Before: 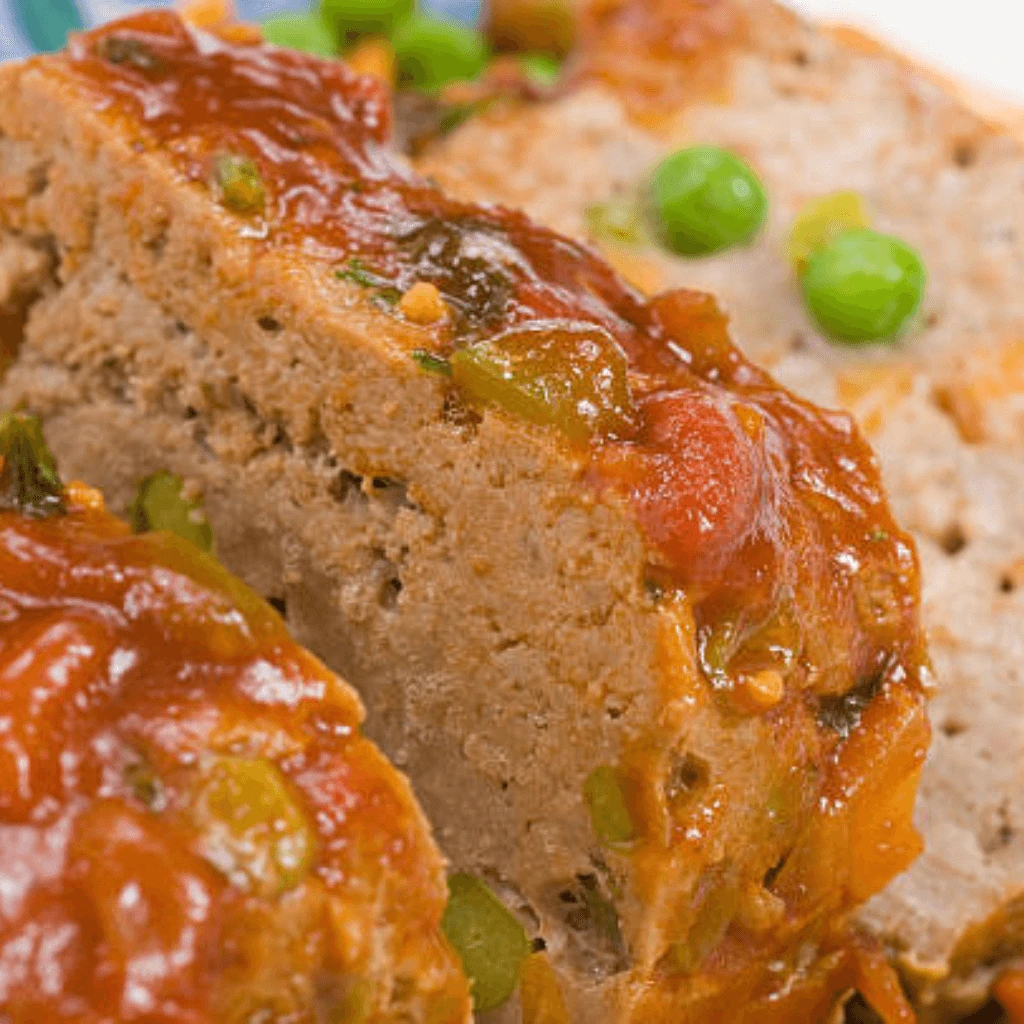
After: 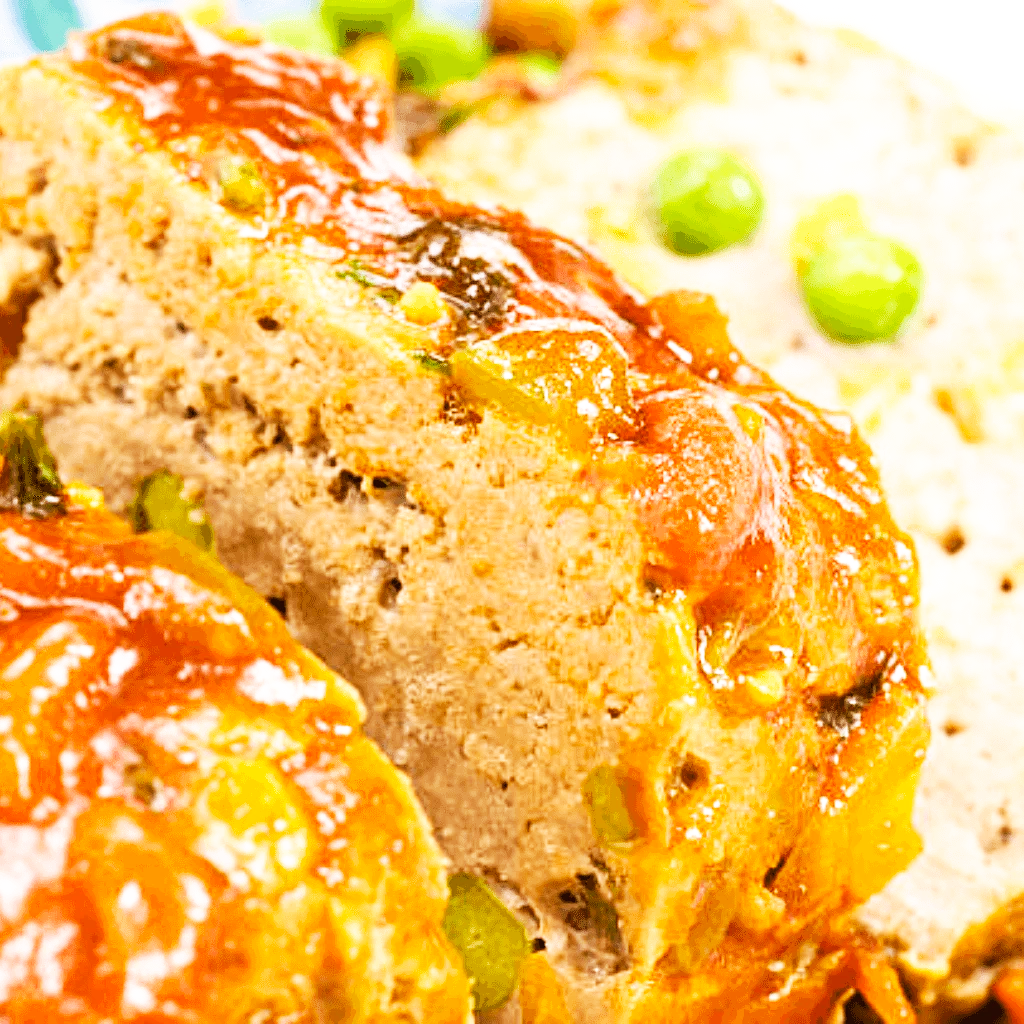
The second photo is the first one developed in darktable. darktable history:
base curve: curves: ch0 [(0, 0) (0.007, 0.004) (0.027, 0.03) (0.046, 0.07) (0.207, 0.54) (0.442, 0.872) (0.673, 0.972) (1, 1)], preserve colors none
white balance: red 1.009, blue 0.985
tone equalizer: -8 EV -0.417 EV, -7 EV -0.389 EV, -6 EV -0.333 EV, -5 EV -0.222 EV, -3 EV 0.222 EV, -2 EV 0.333 EV, -1 EV 0.389 EV, +0 EV 0.417 EV, edges refinement/feathering 500, mask exposure compensation -1.57 EV, preserve details no
